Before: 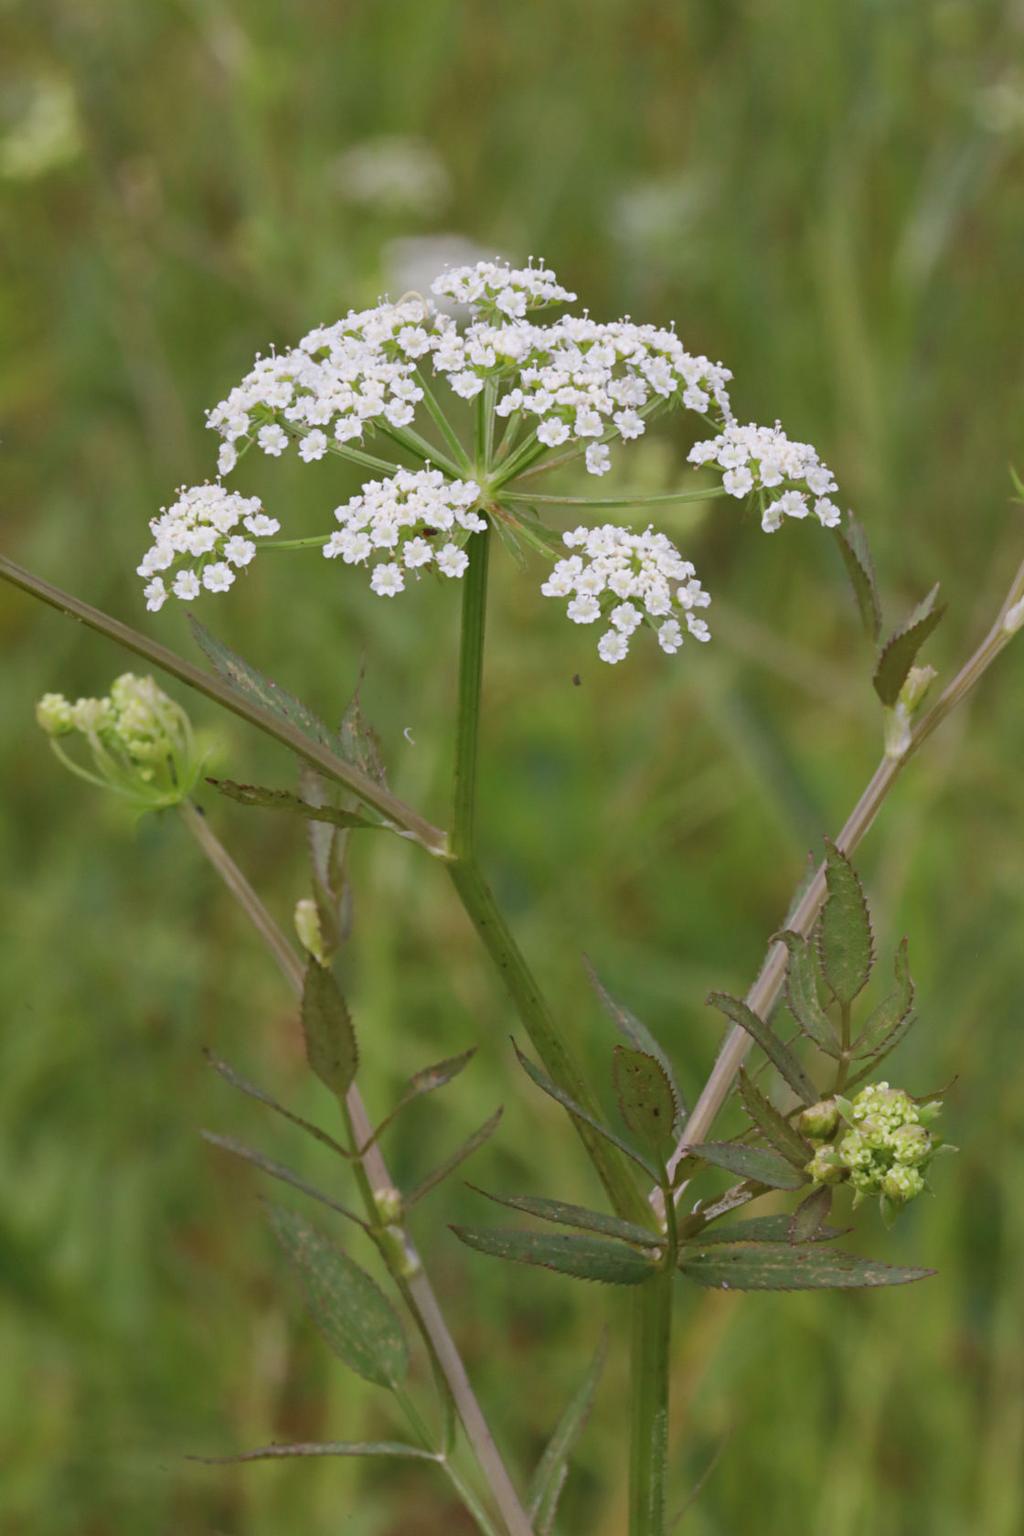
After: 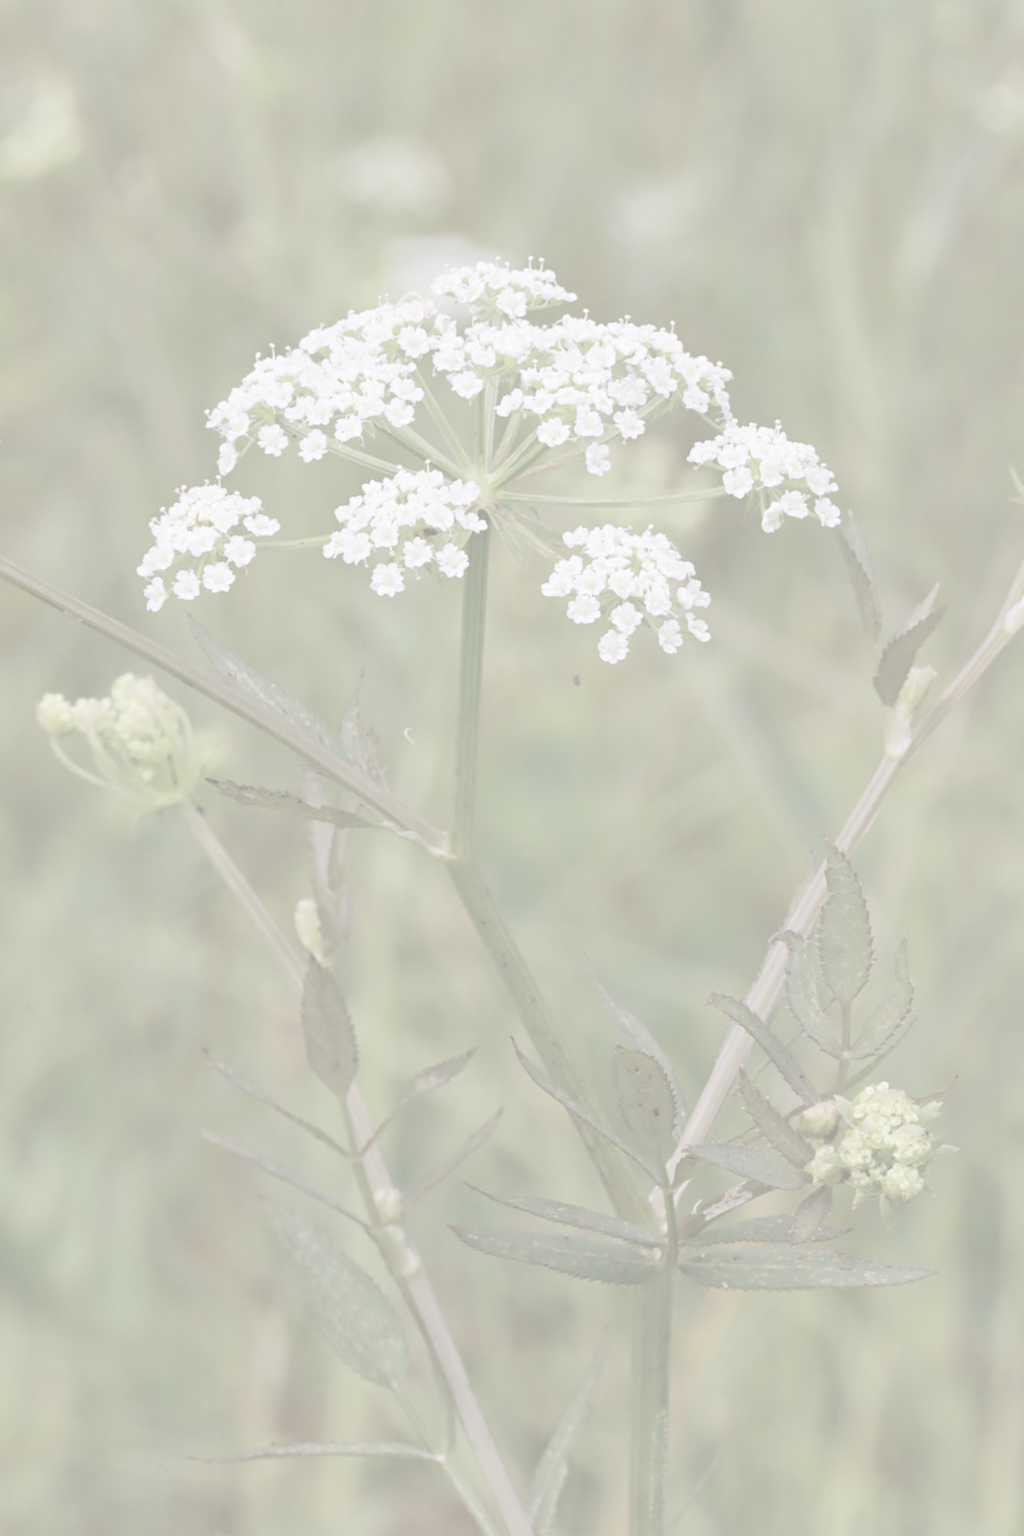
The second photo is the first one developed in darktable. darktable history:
exposure: black level correction -0.005, exposure 1.002 EV, compensate highlight preservation false
contrast brightness saturation: contrast -0.32, brightness 0.75, saturation -0.78
